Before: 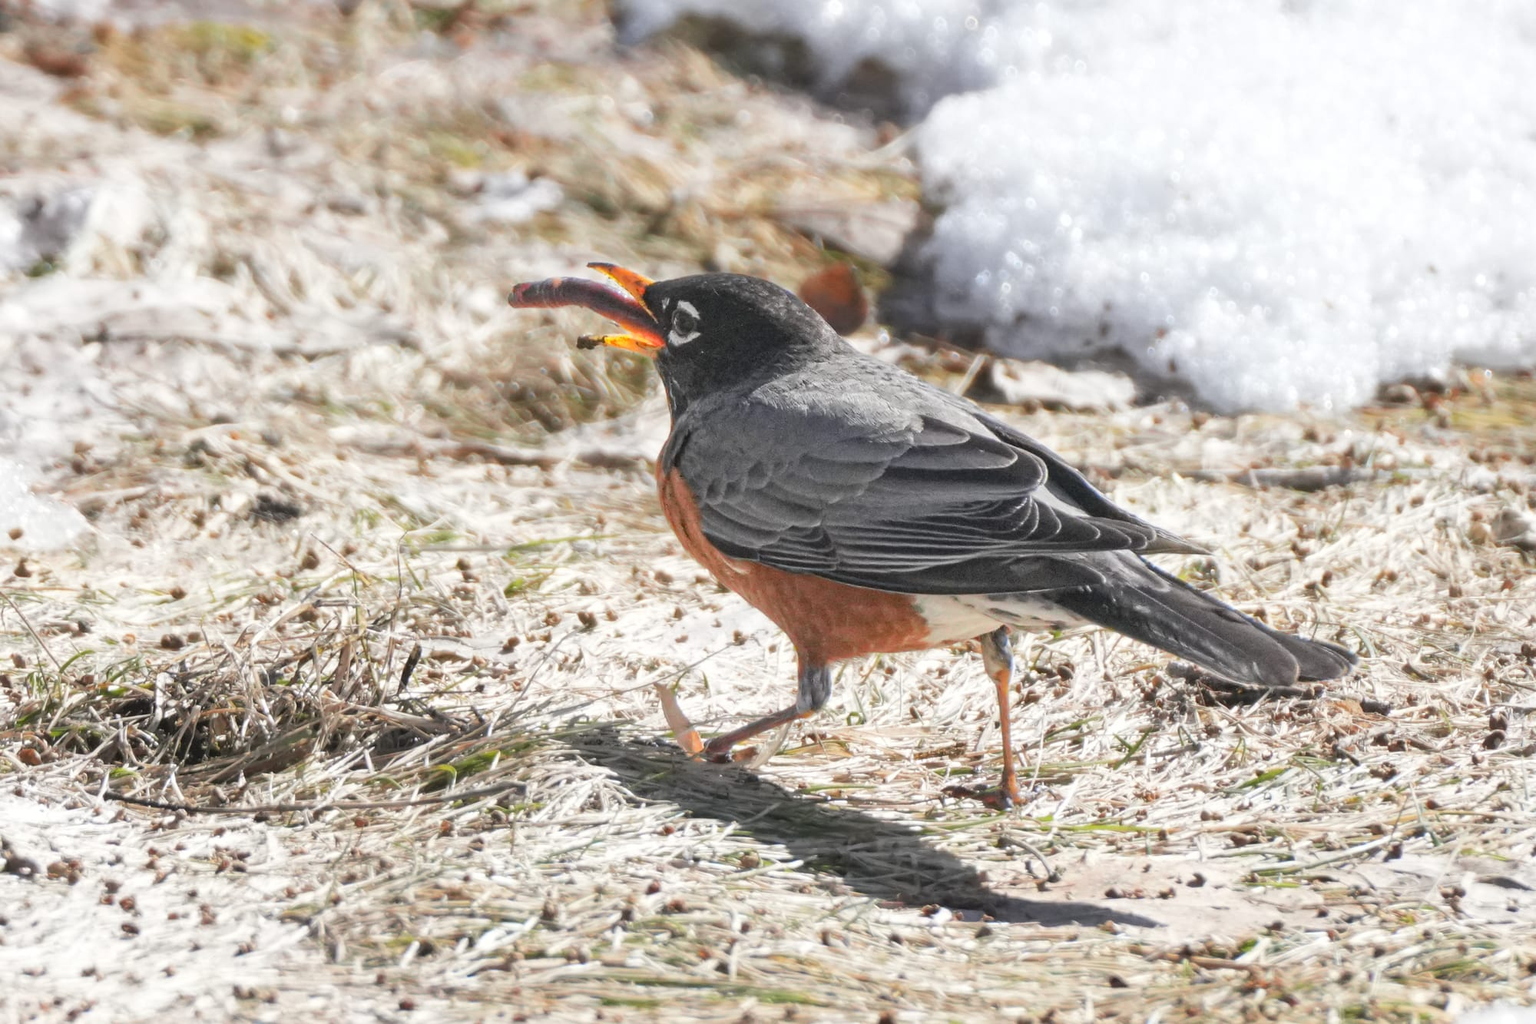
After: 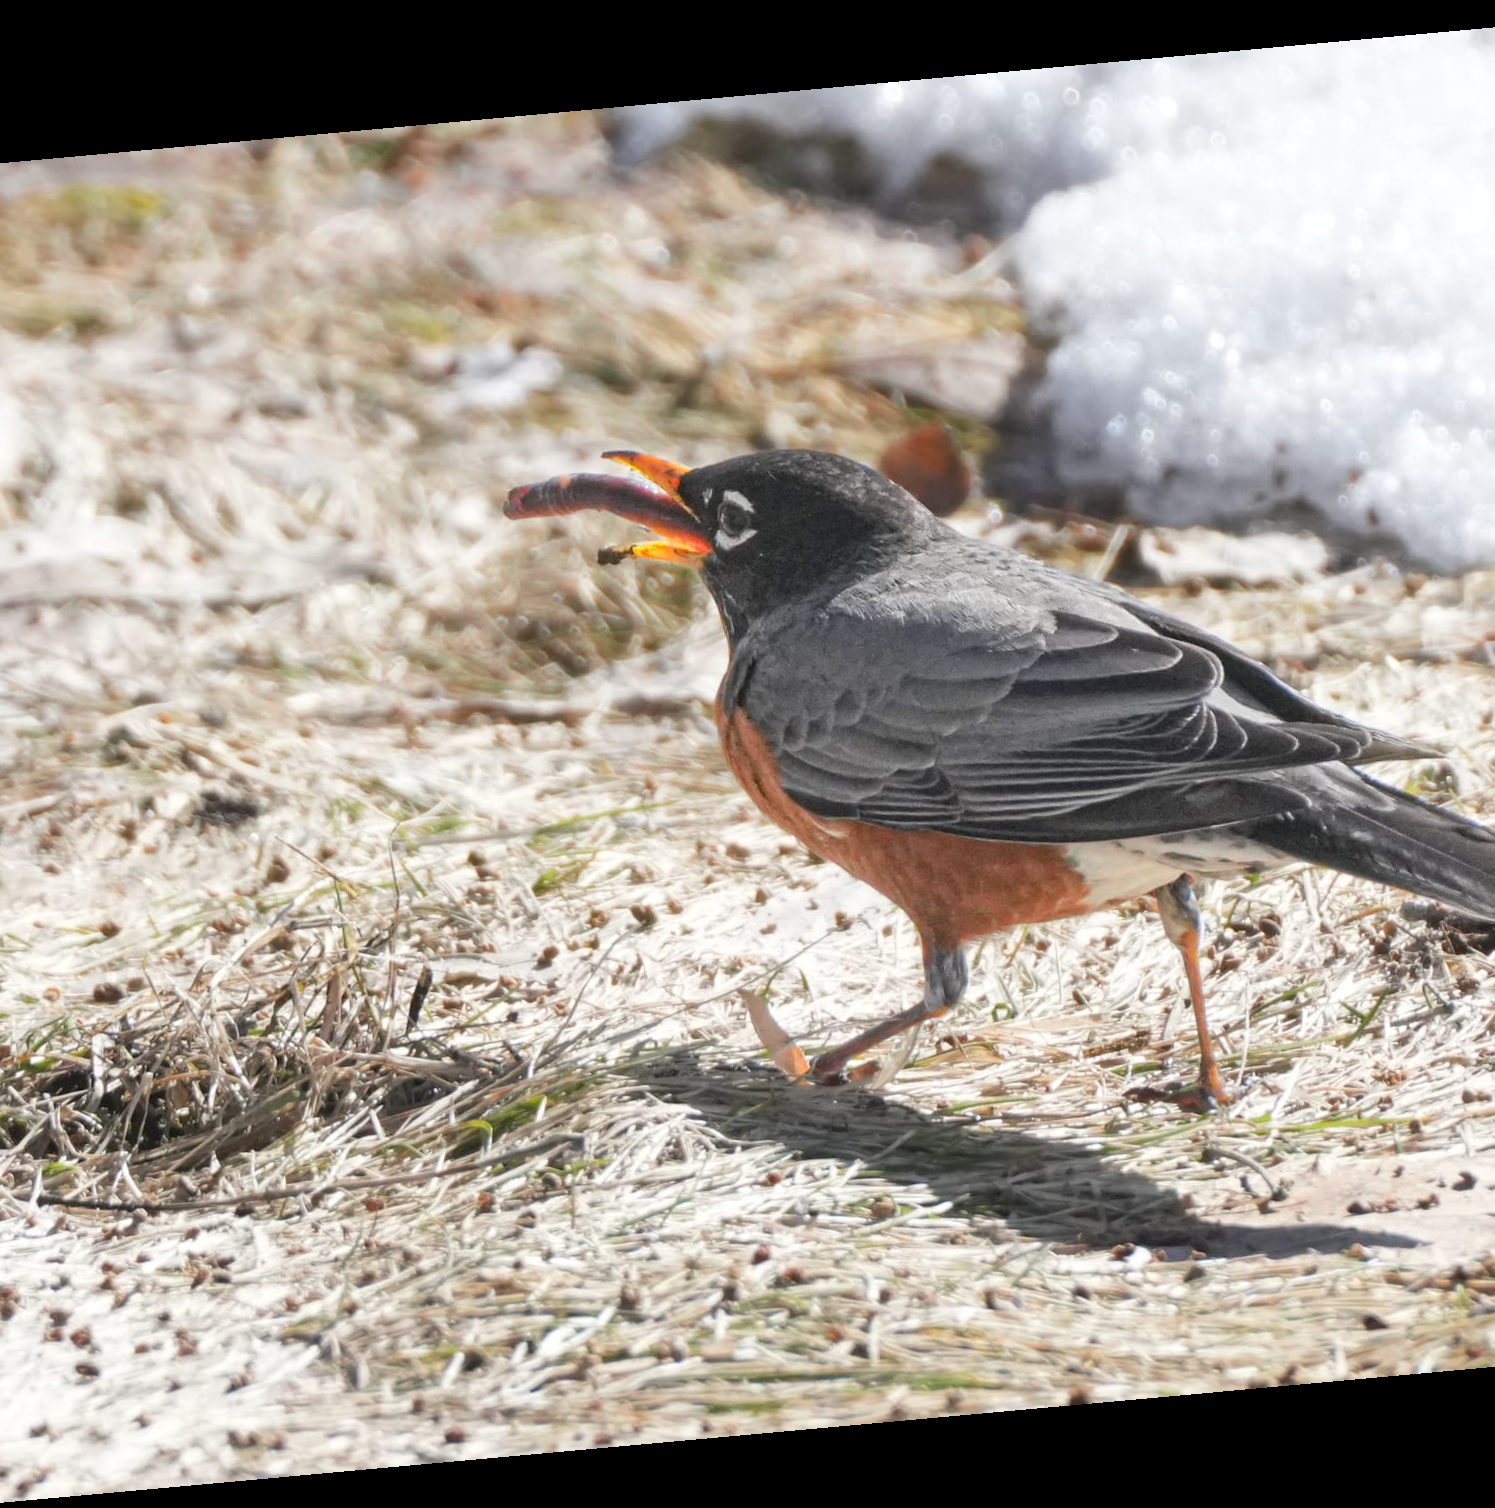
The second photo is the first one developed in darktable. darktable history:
crop and rotate: left 9.061%, right 20.142%
rotate and perspective: rotation -5.2°, automatic cropping off
